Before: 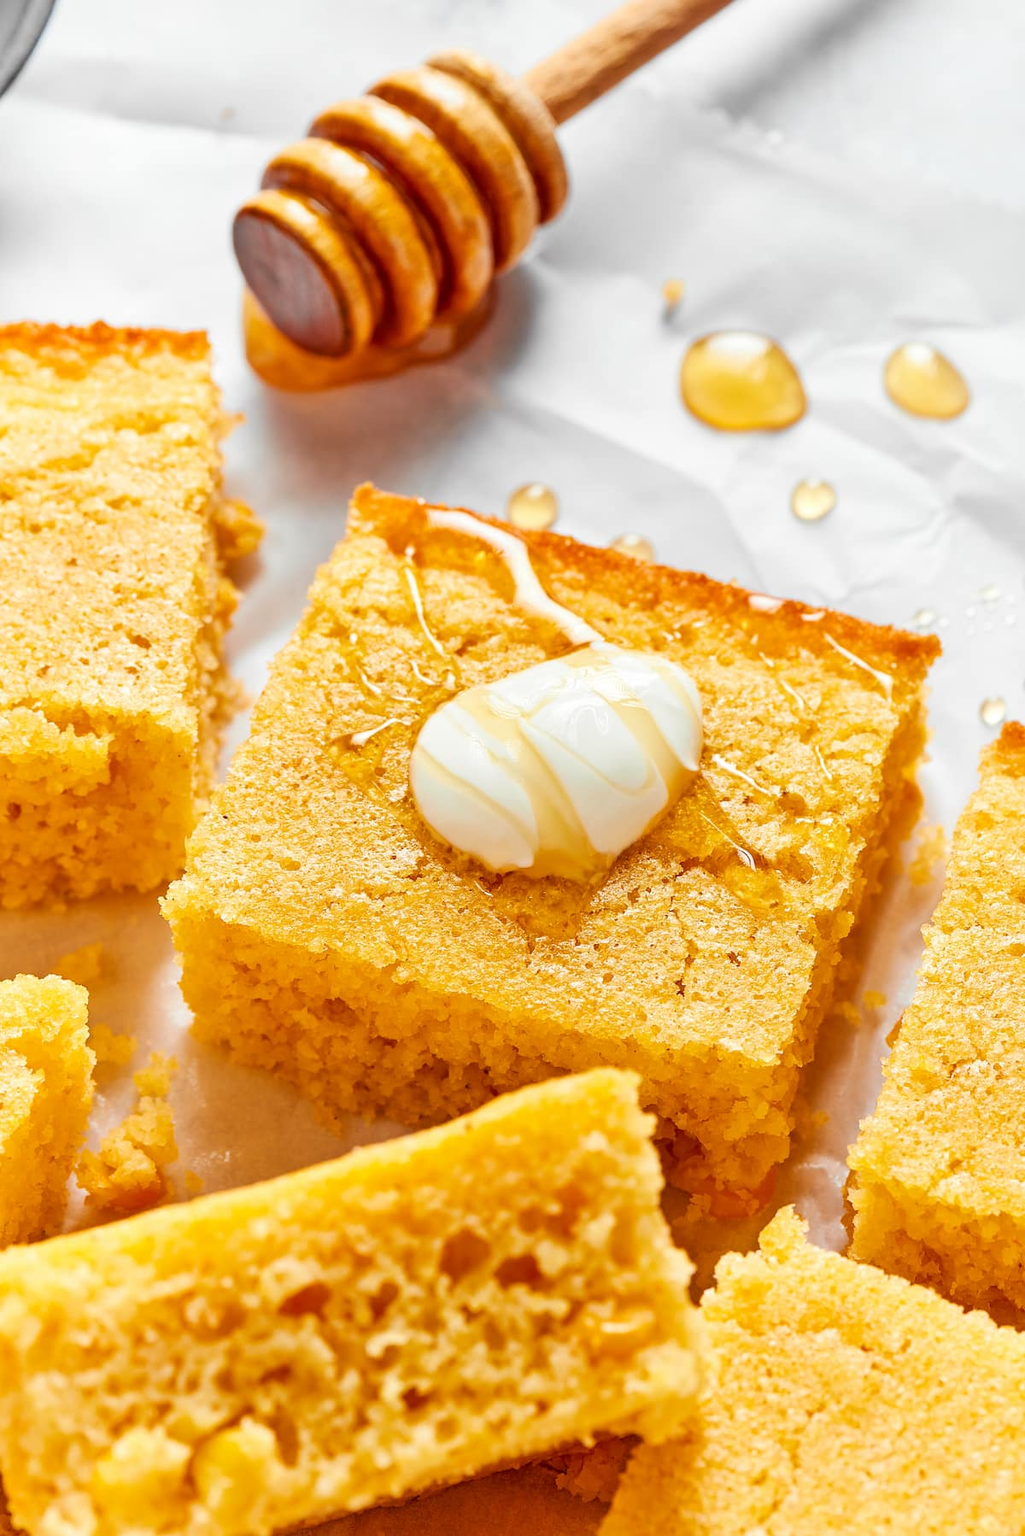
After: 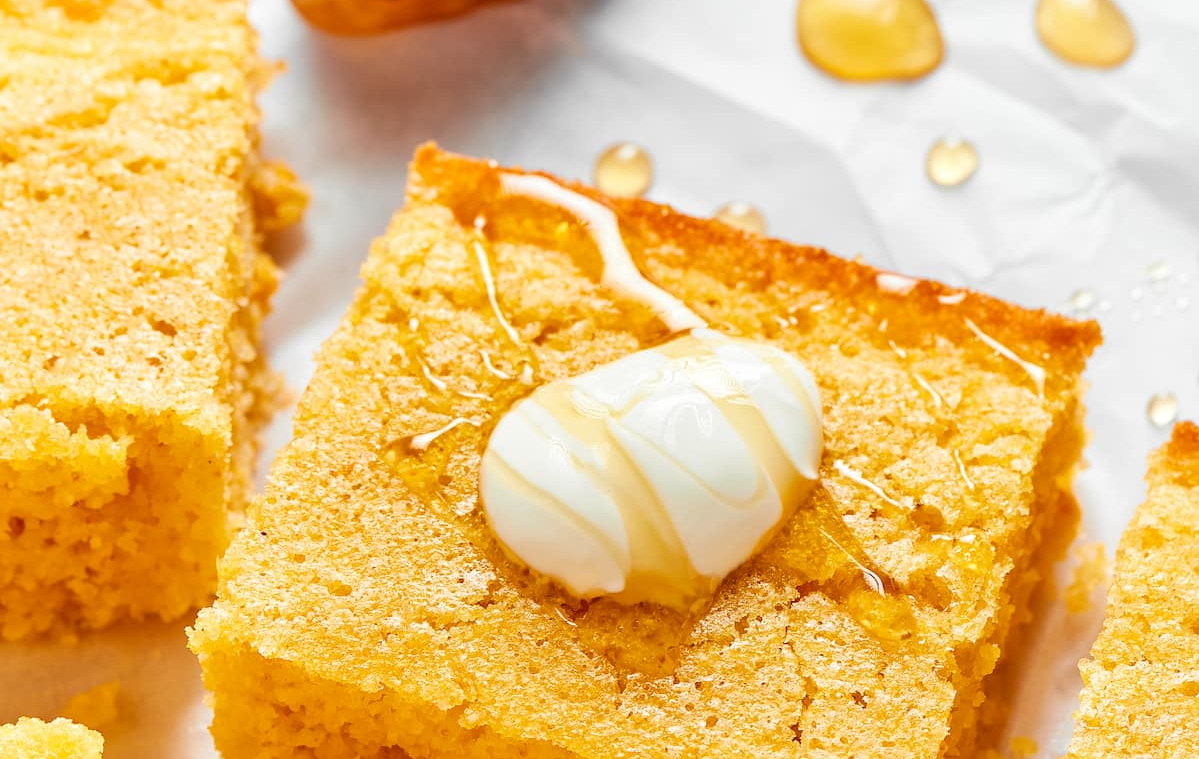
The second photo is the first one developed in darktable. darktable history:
crop and rotate: top 23.631%, bottom 34.104%
